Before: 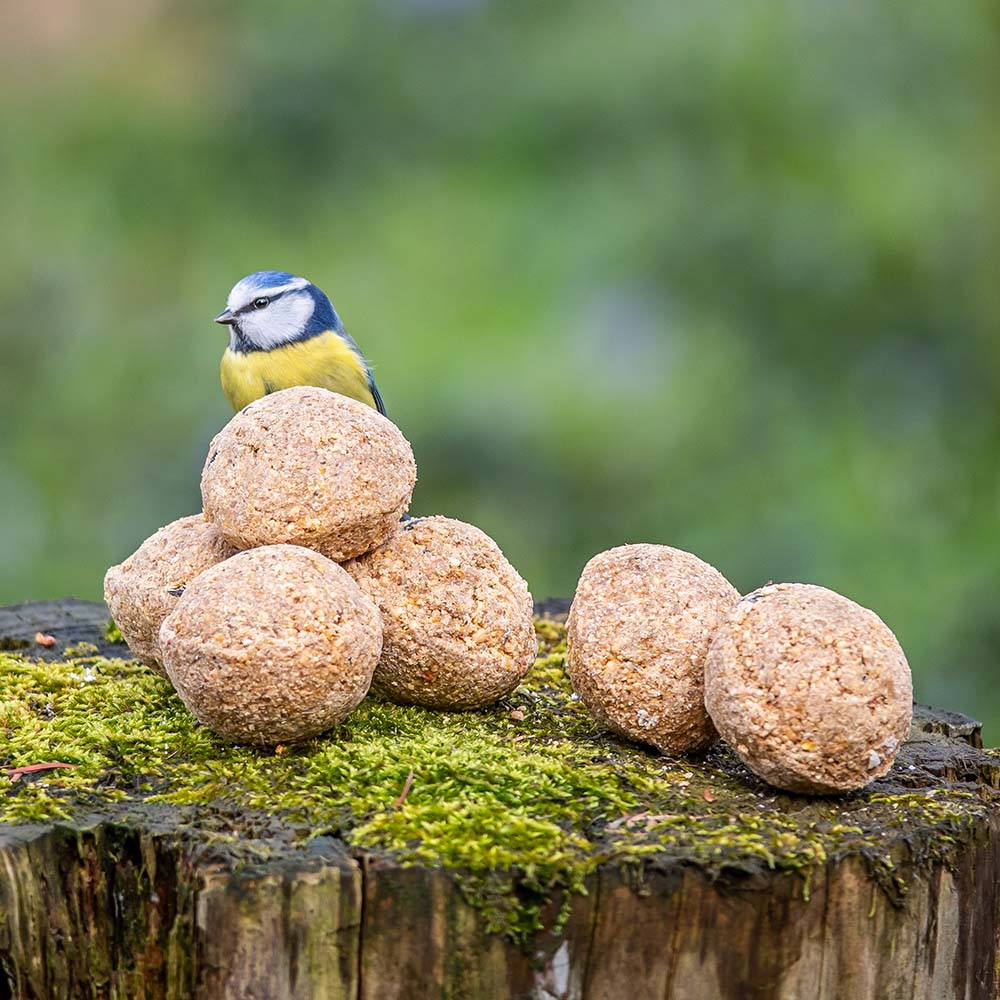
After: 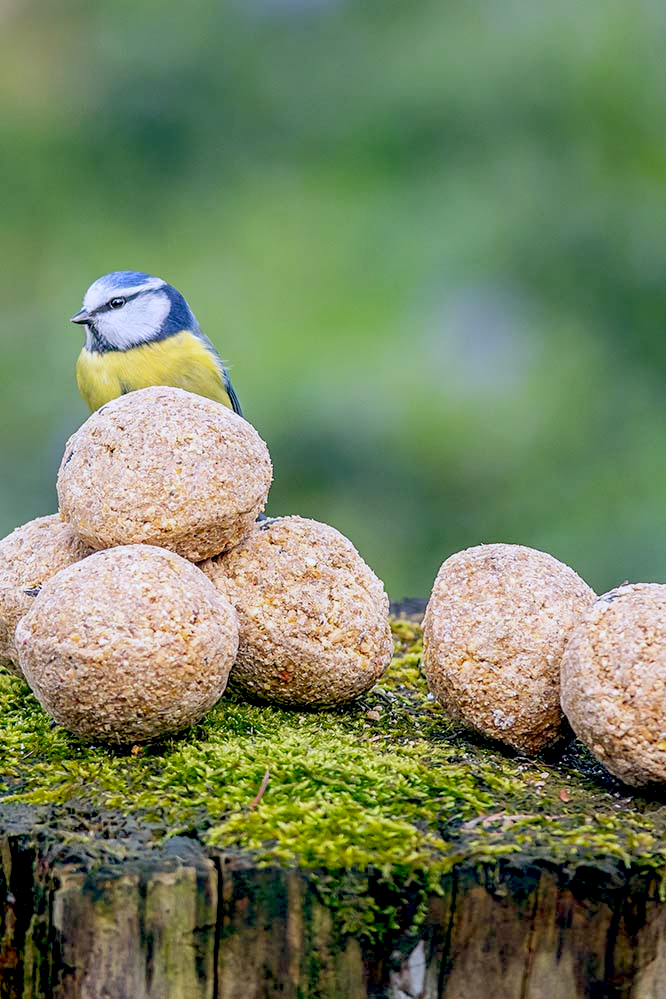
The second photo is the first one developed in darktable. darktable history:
color balance: lift [0.975, 0.993, 1, 1.015], gamma [1.1, 1, 1, 0.945], gain [1, 1.04, 1, 0.95]
crop and rotate: left 14.436%, right 18.898%
contrast equalizer: y [[0.5, 0.488, 0.462, 0.461, 0.491, 0.5], [0.5 ×6], [0.5 ×6], [0 ×6], [0 ×6]]
white balance: red 0.931, blue 1.11
